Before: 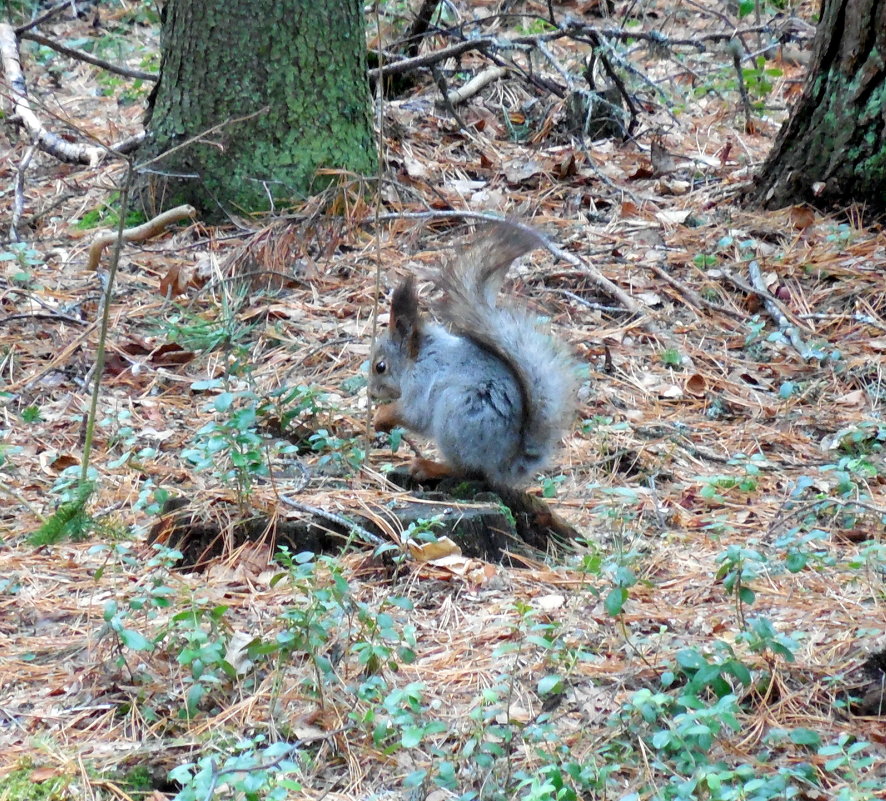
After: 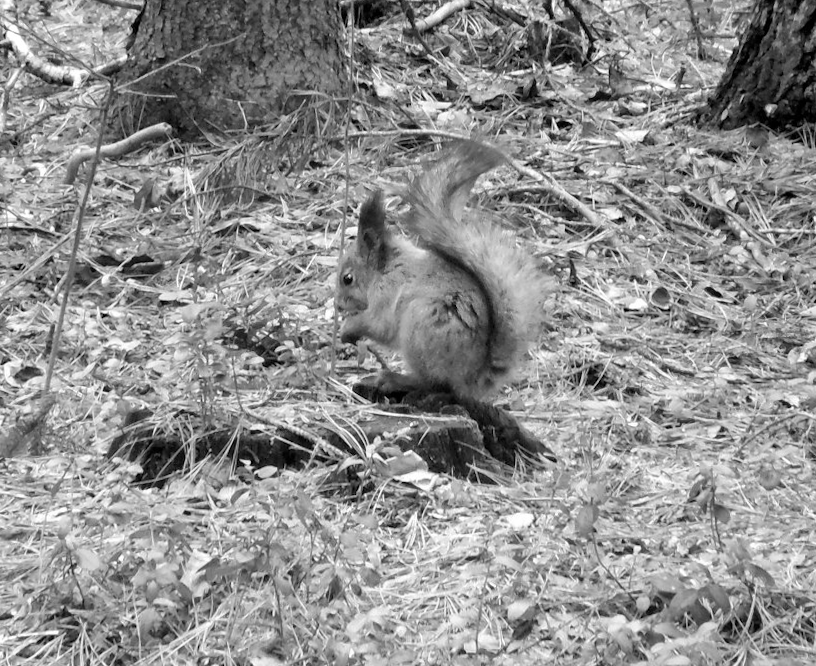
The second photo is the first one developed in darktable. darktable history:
rotate and perspective: rotation 0.215°, lens shift (vertical) -0.139, crop left 0.069, crop right 0.939, crop top 0.002, crop bottom 0.996
monochrome: on, module defaults
crop: top 7.625%, bottom 8.027%
